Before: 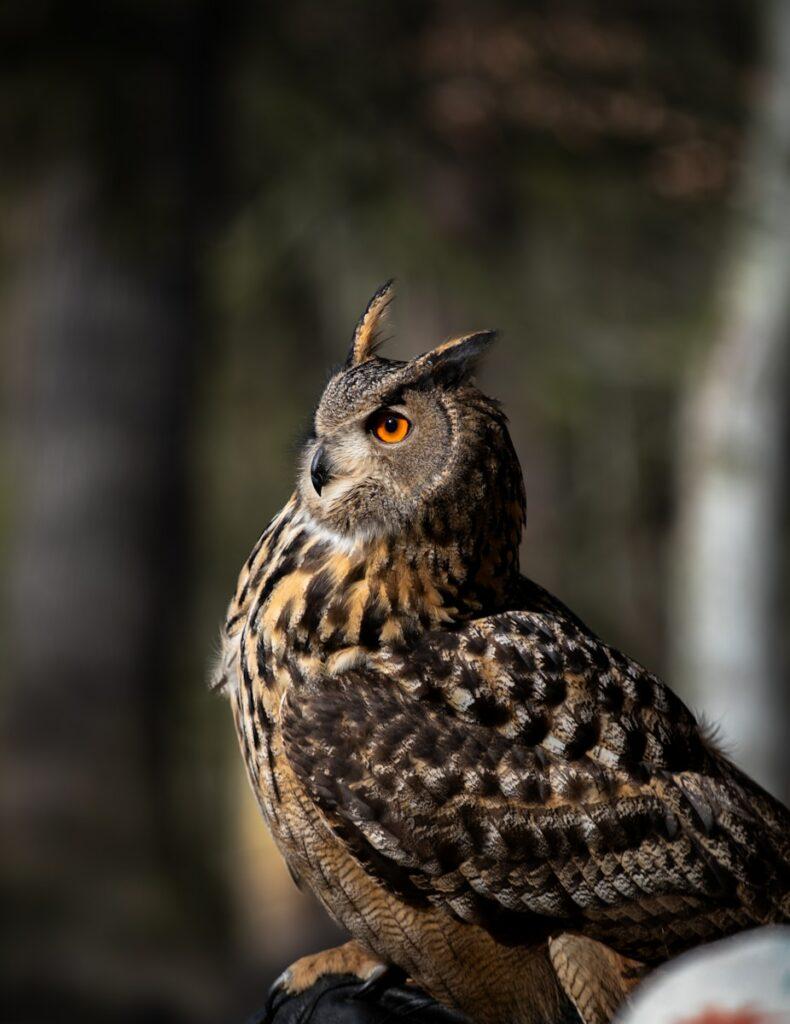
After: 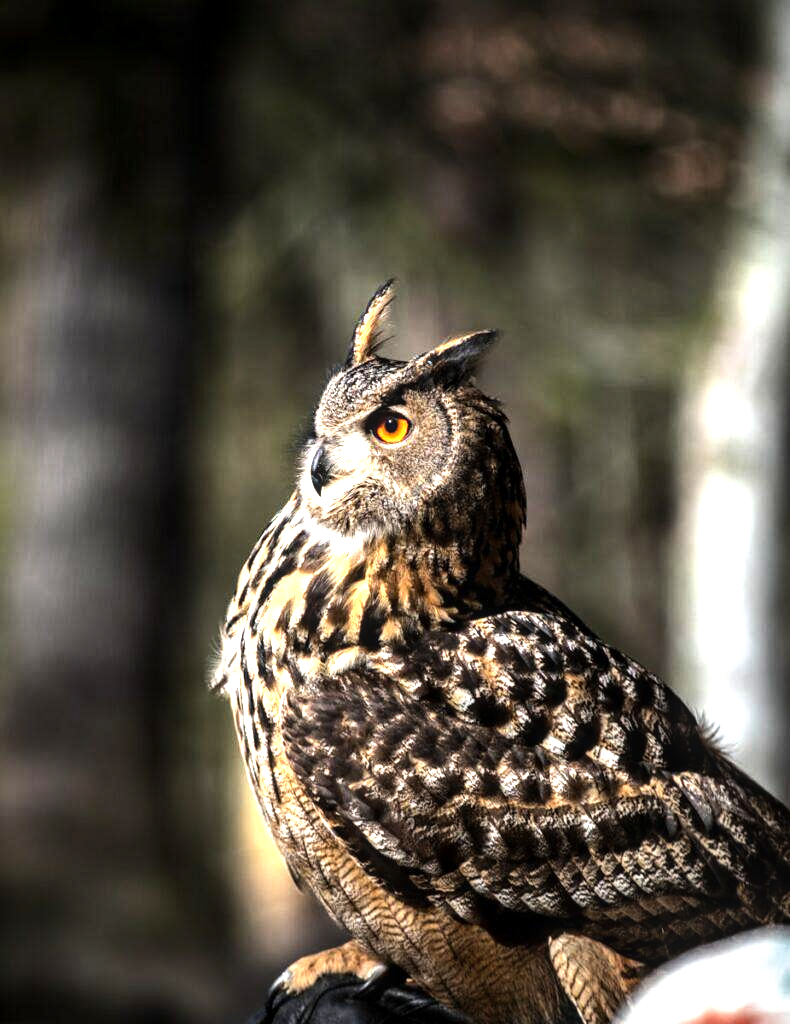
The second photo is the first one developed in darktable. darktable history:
exposure: black level correction 0, exposure 1 EV, compensate exposure bias true, compensate highlight preservation false
local contrast: detail 130%
tone equalizer: -8 EV -0.75 EV, -7 EV -0.7 EV, -6 EV -0.6 EV, -5 EV -0.4 EV, -3 EV 0.4 EV, -2 EV 0.6 EV, -1 EV 0.7 EV, +0 EV 0.75 EV, edges refinement/feathering 500, mask exposure compensation -1.57 EV, preserve details no
